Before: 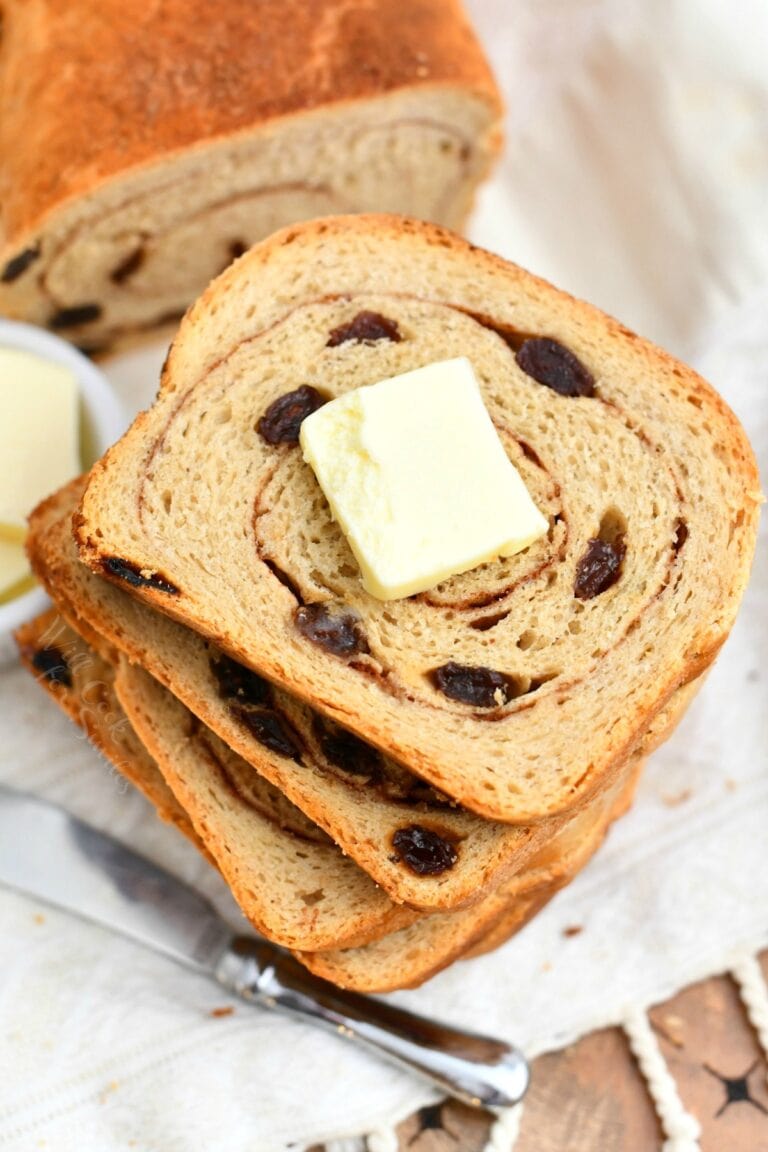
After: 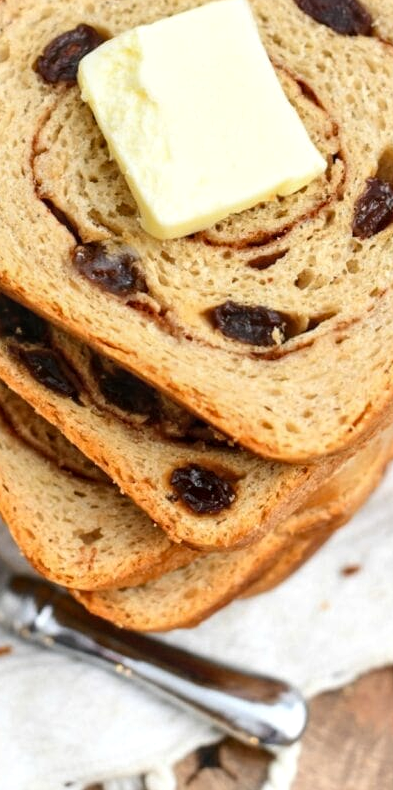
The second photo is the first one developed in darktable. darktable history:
crop and rotate: left 28.923%, top 31.387%, right 19.848%
local contrast: on, module defaults
